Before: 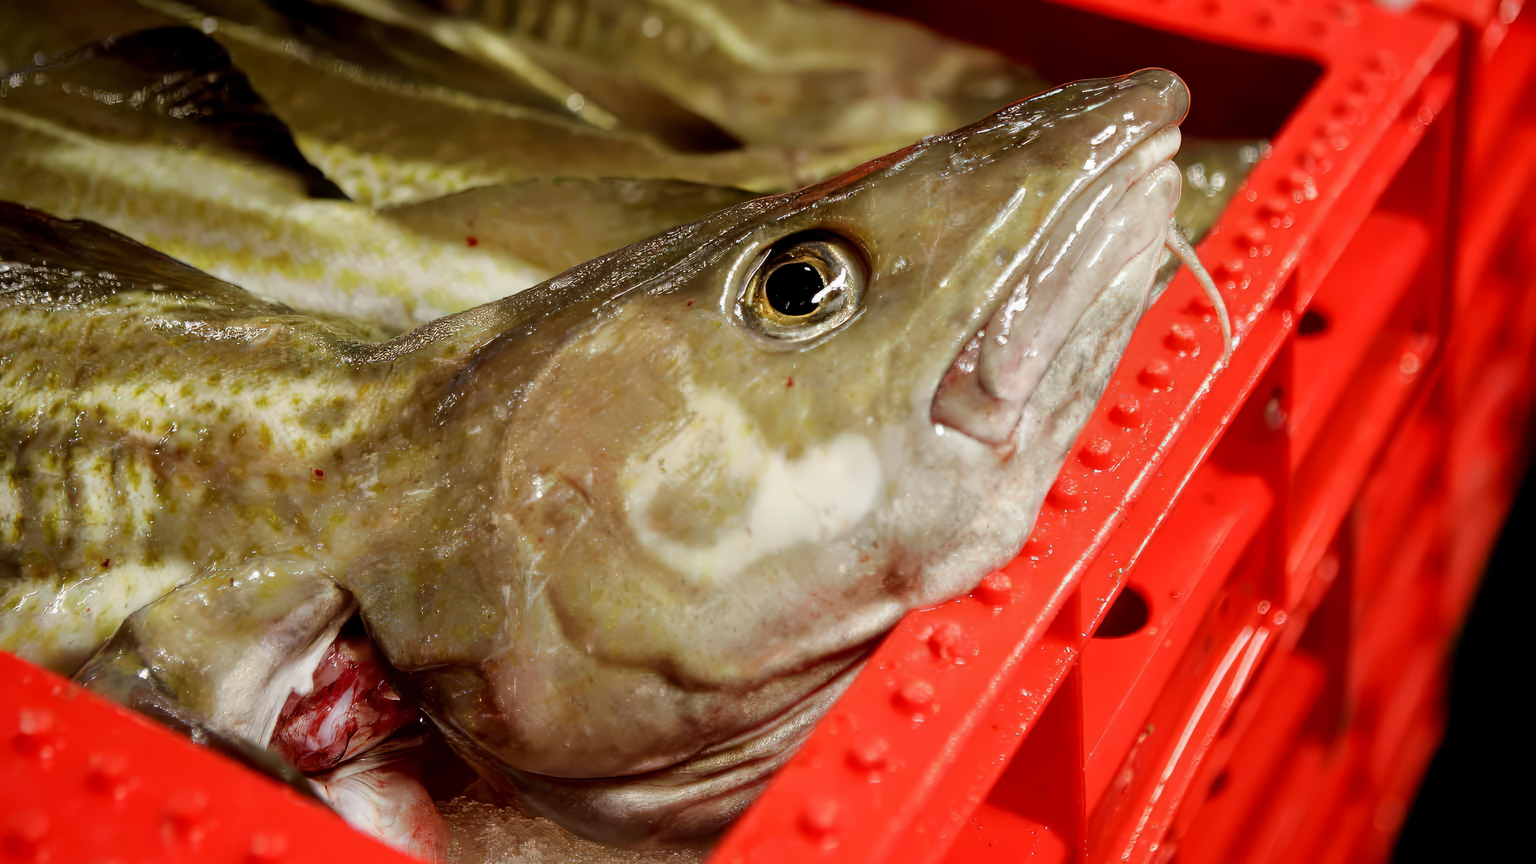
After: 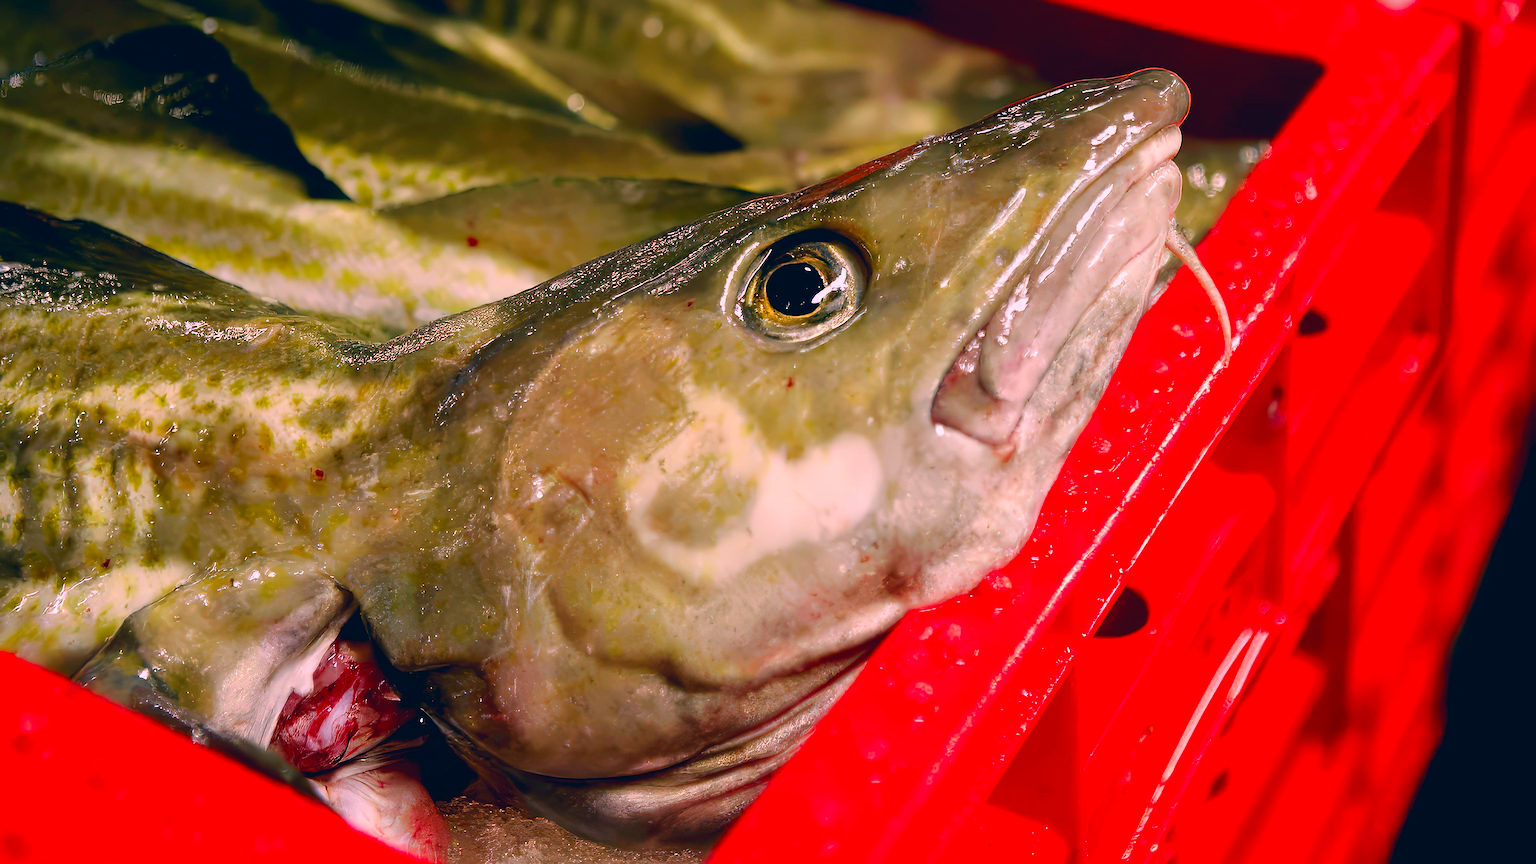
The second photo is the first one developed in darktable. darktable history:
sharpen: on, module defaults
color correction: highlights a* 17.23, highlights b* 0.274, shadows a* -15.24, shadows b* -14.12, saturation 1.51
